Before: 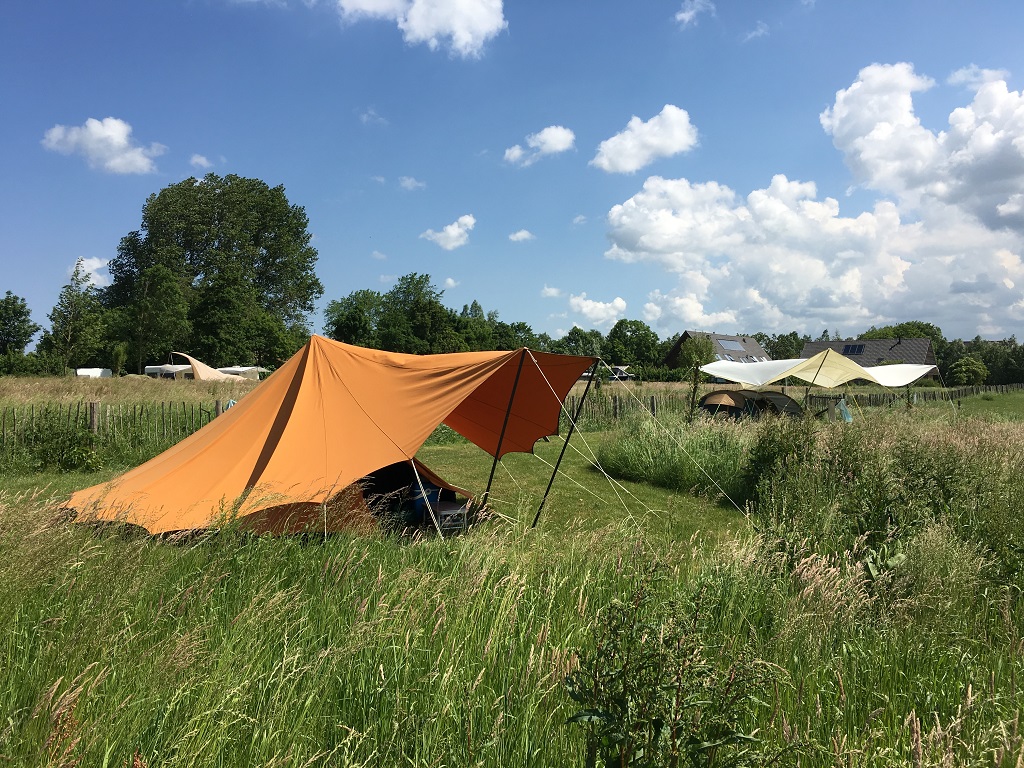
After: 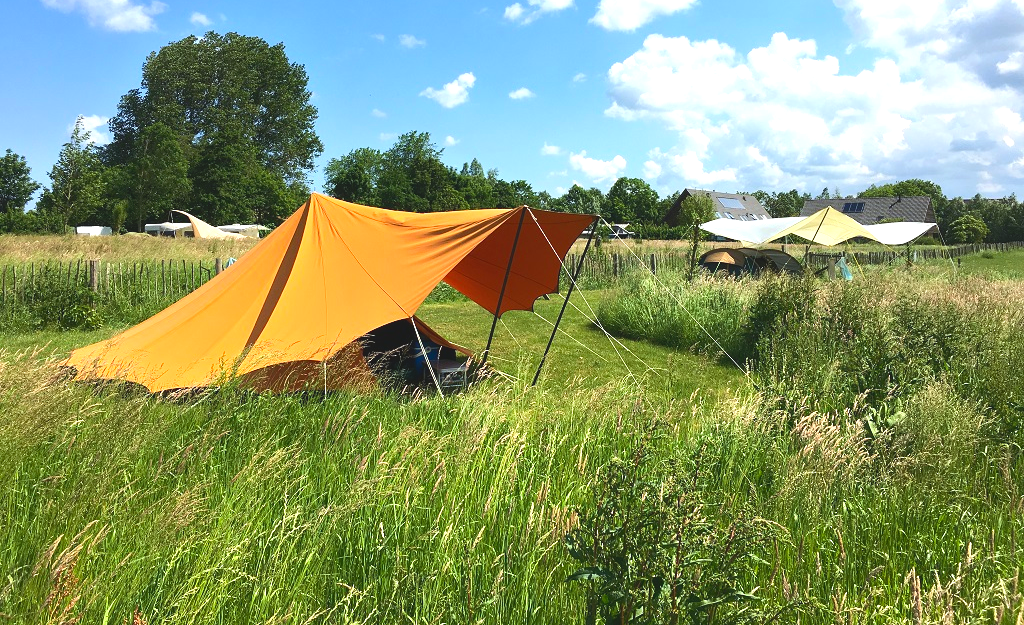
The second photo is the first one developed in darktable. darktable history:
contrast brightness saturation: contrast -0.19, saturation 0.19
white balance: red 0.982, blue 1.018
crop and rotate: top 18.507%
exposure: black level correction 0.001, exposure 0.5 EV, compensate exposure bias true, compensate highlight preservation false
tone equalizer: -8 EV 0.001 EV, -7 EV -0.002 EV, -6 EV 0.002 EV, -5 EV -0.03 EV, -4 EV -0.116 EV, -3 EV -0.169 EV, -2 EV 0.24 EV, -1 EV 0.702 EV, +0 EV 0.493 EV
